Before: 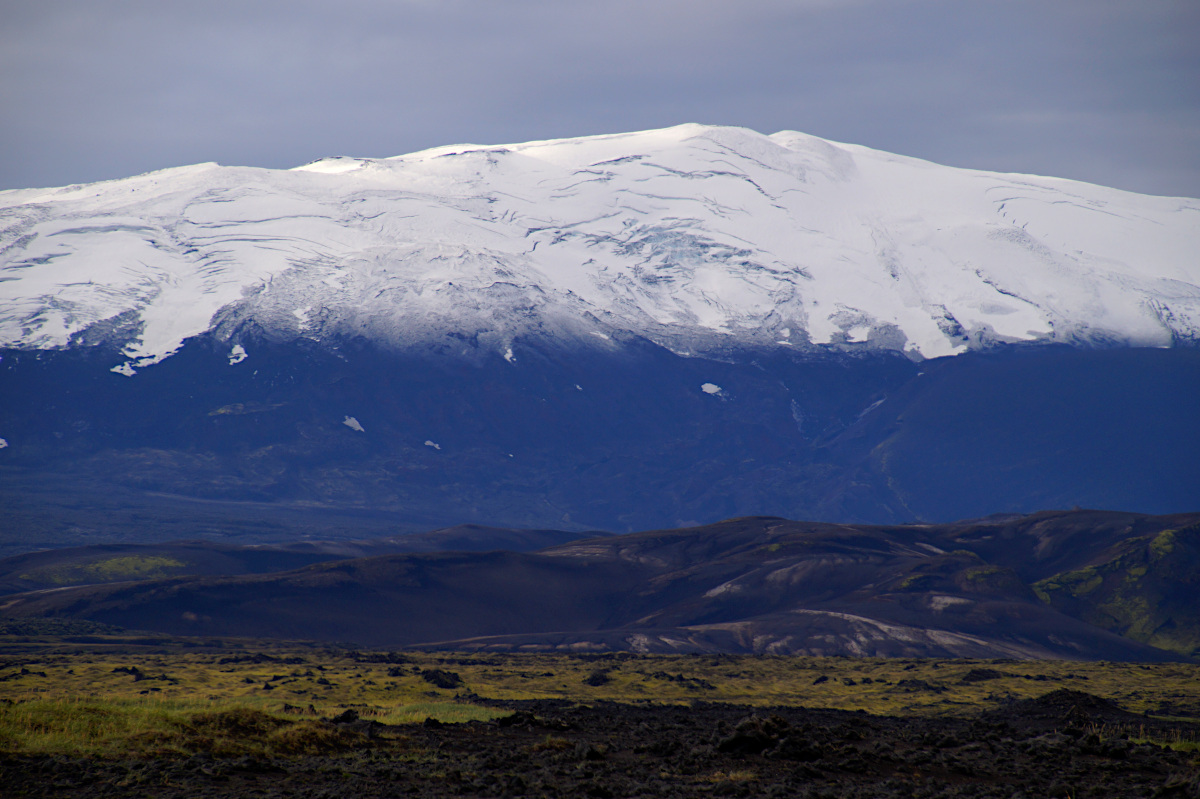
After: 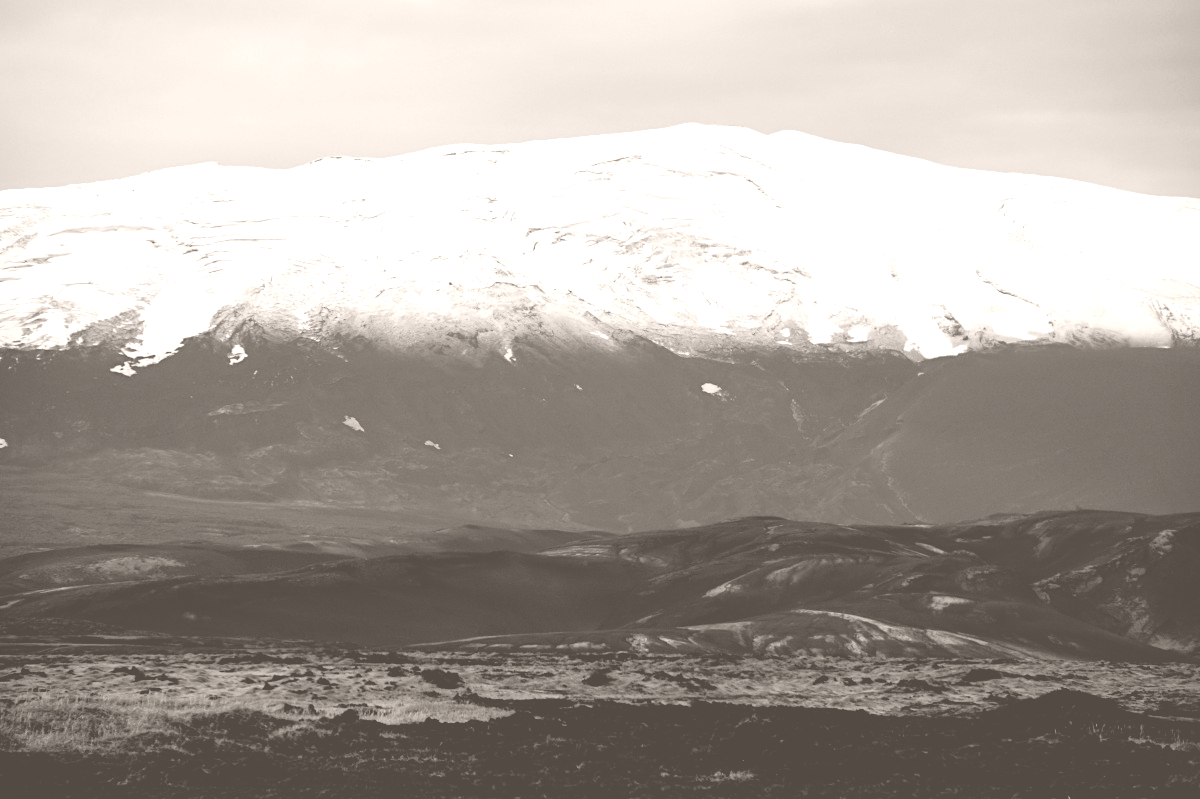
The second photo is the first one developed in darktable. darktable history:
colorize: hue 34.49°, saturation 35.33%, source mix 100%, lightness 55%, version 1
white balance: red 1.123, blue 0.83
filmic rgb: black relative exposure -5 EV, hardness 2.88, contrast 1.1
